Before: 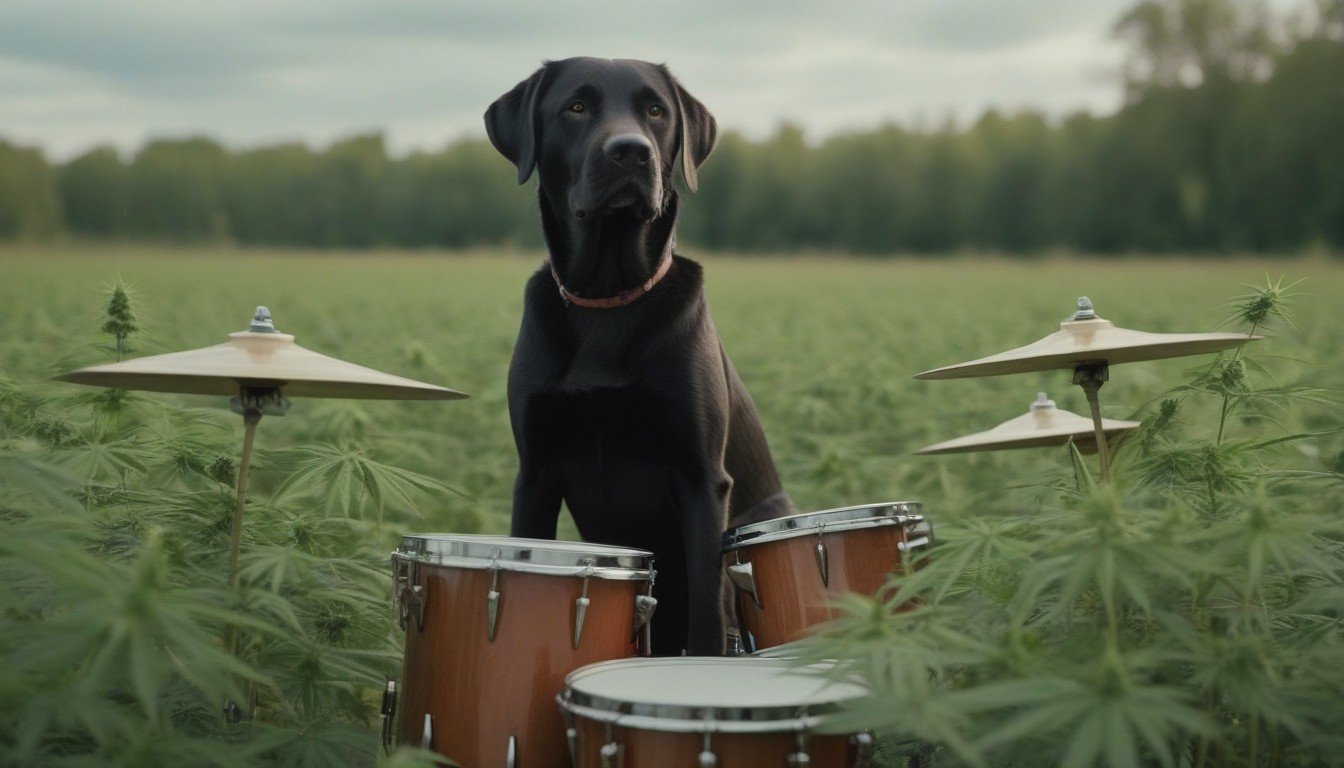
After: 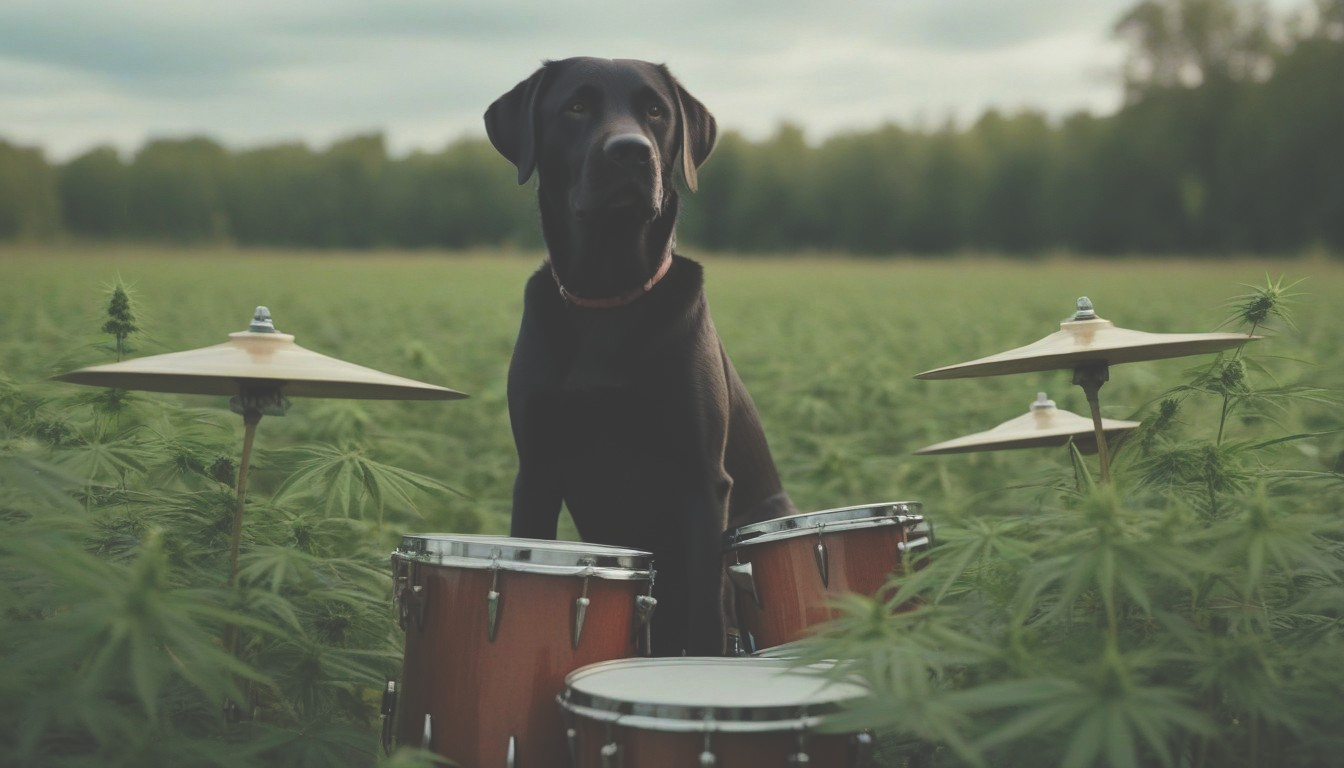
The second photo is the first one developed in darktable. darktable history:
rgb curve: curves: ch0 [(0, 0.186) (0.314, 0.284) (0.775, 0.708) (1, 1)], compensate middle gray true, preserve colors none
base curve: curves: ch0 [(0, 0) (0.088, 0.125) (0.176, 0.251) (0.354, 0.501) (0.613, 0.749) (1, 0.877)], preserve colors none
